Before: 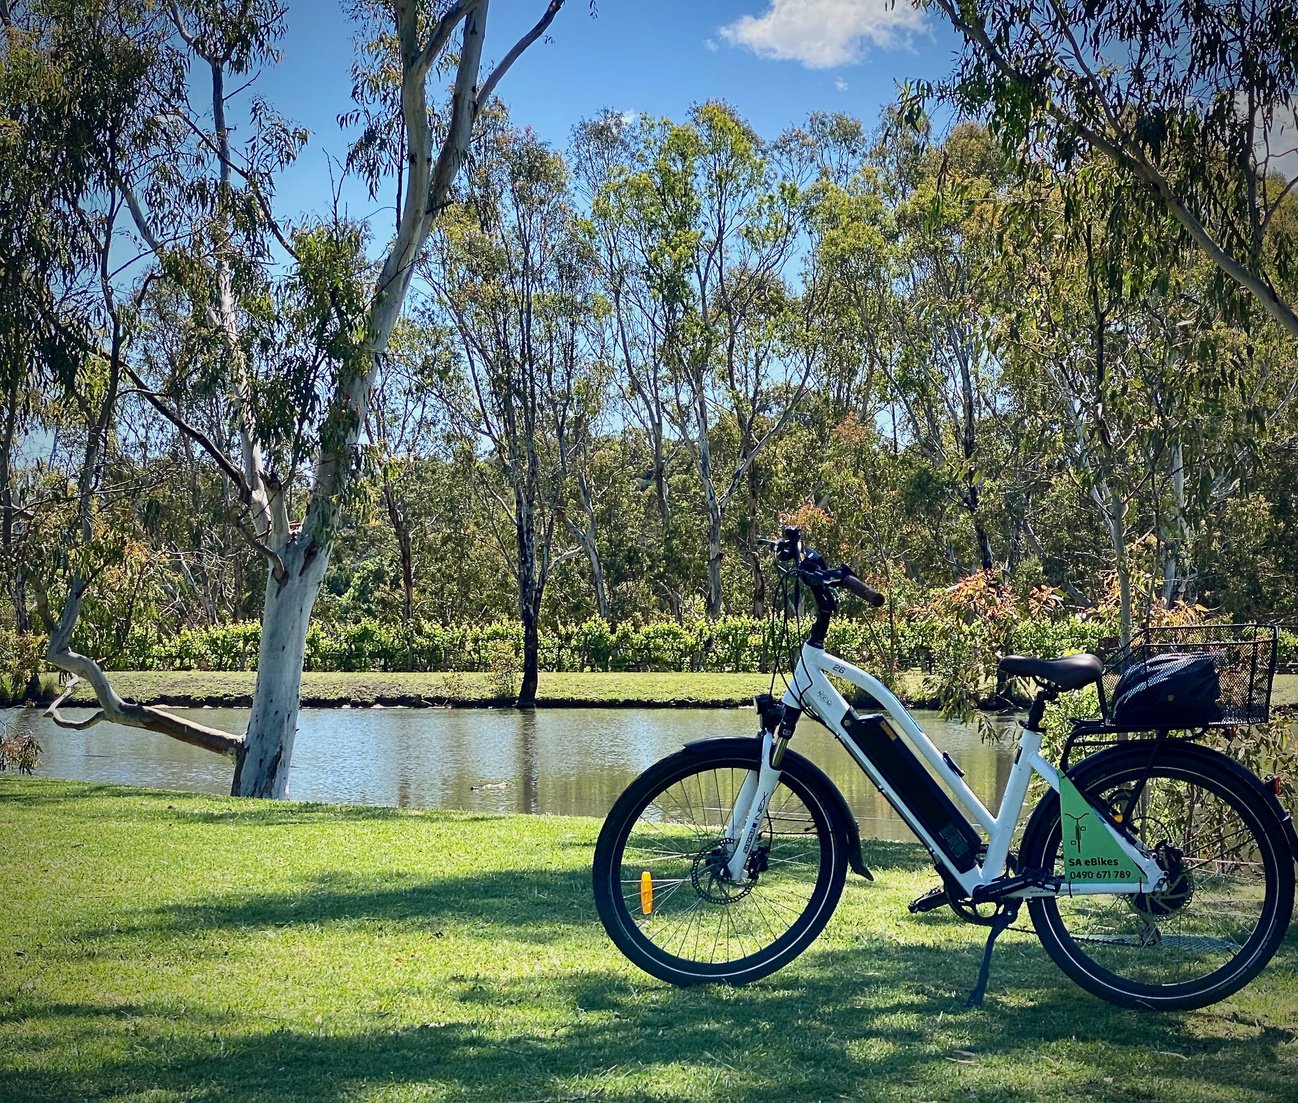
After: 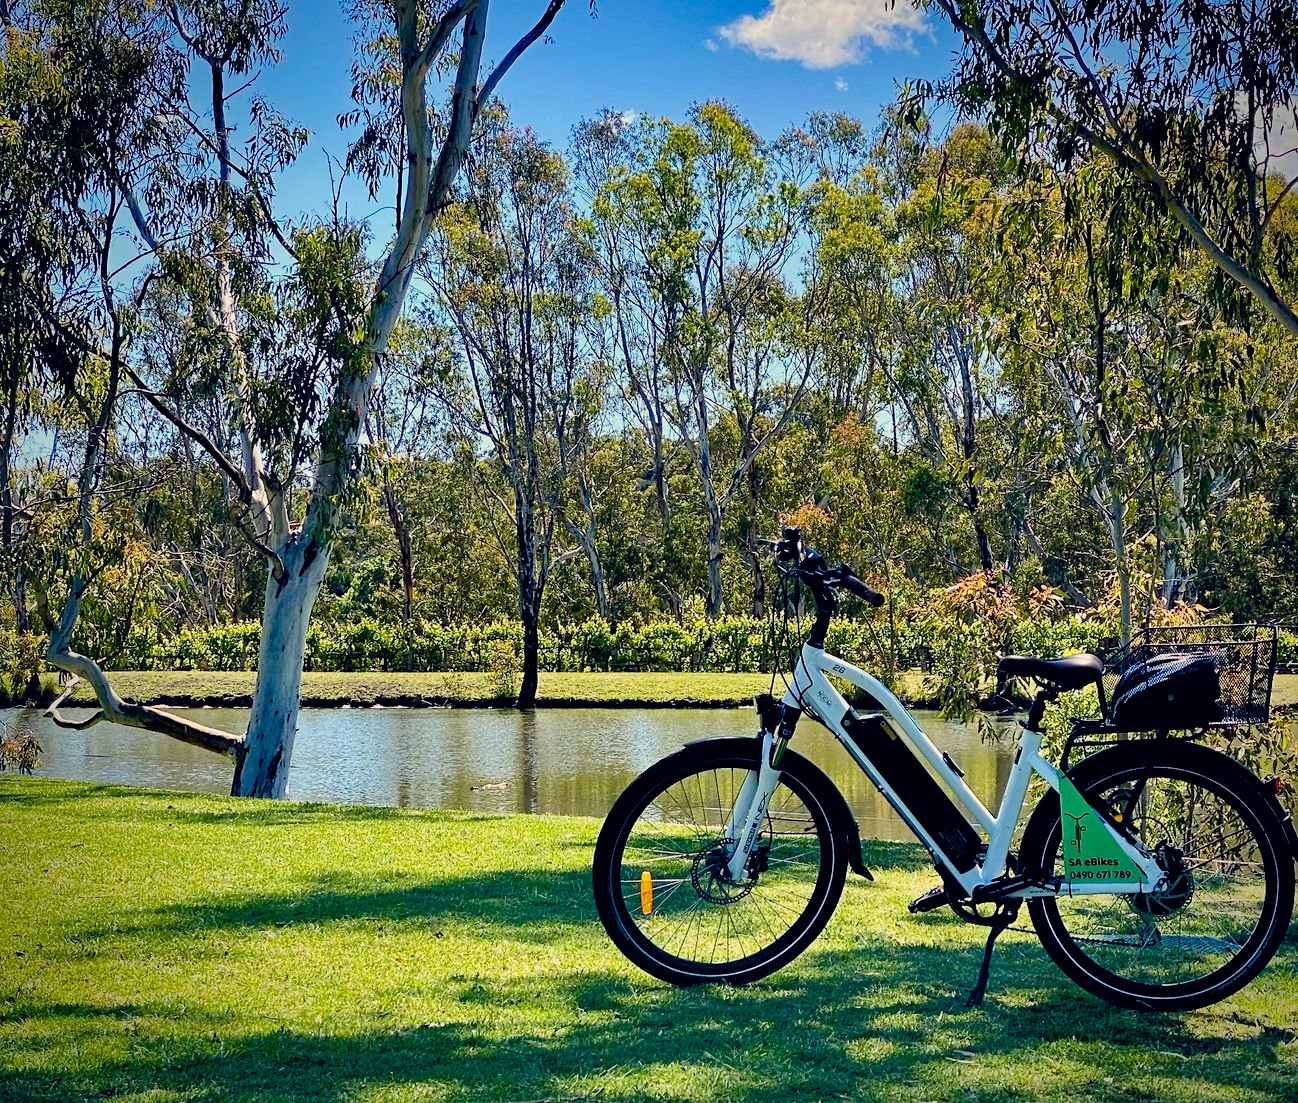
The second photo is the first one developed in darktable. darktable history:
color balance rgb: shadows lift › chroma 3%, shadows lift › hue 280.8°, power › hue 330°, highlights gain › chroma 3%, highlights gain › hue 75.6°, global offset › luminance -1%, perceptual saturation grading › global saturation 20%, perceptual saturation grading › highlights -25%, perceptual saturation grading › shadows 50%, global vibrance 20%
haze removal: compatibility mode true, adaptive false
shadows and highlights: low approximation 0.01, soften with gaussian
color correction: highlights a* 0.207, highlights b* 2.7, shadows a* -0.874, shadows b* -4.78
